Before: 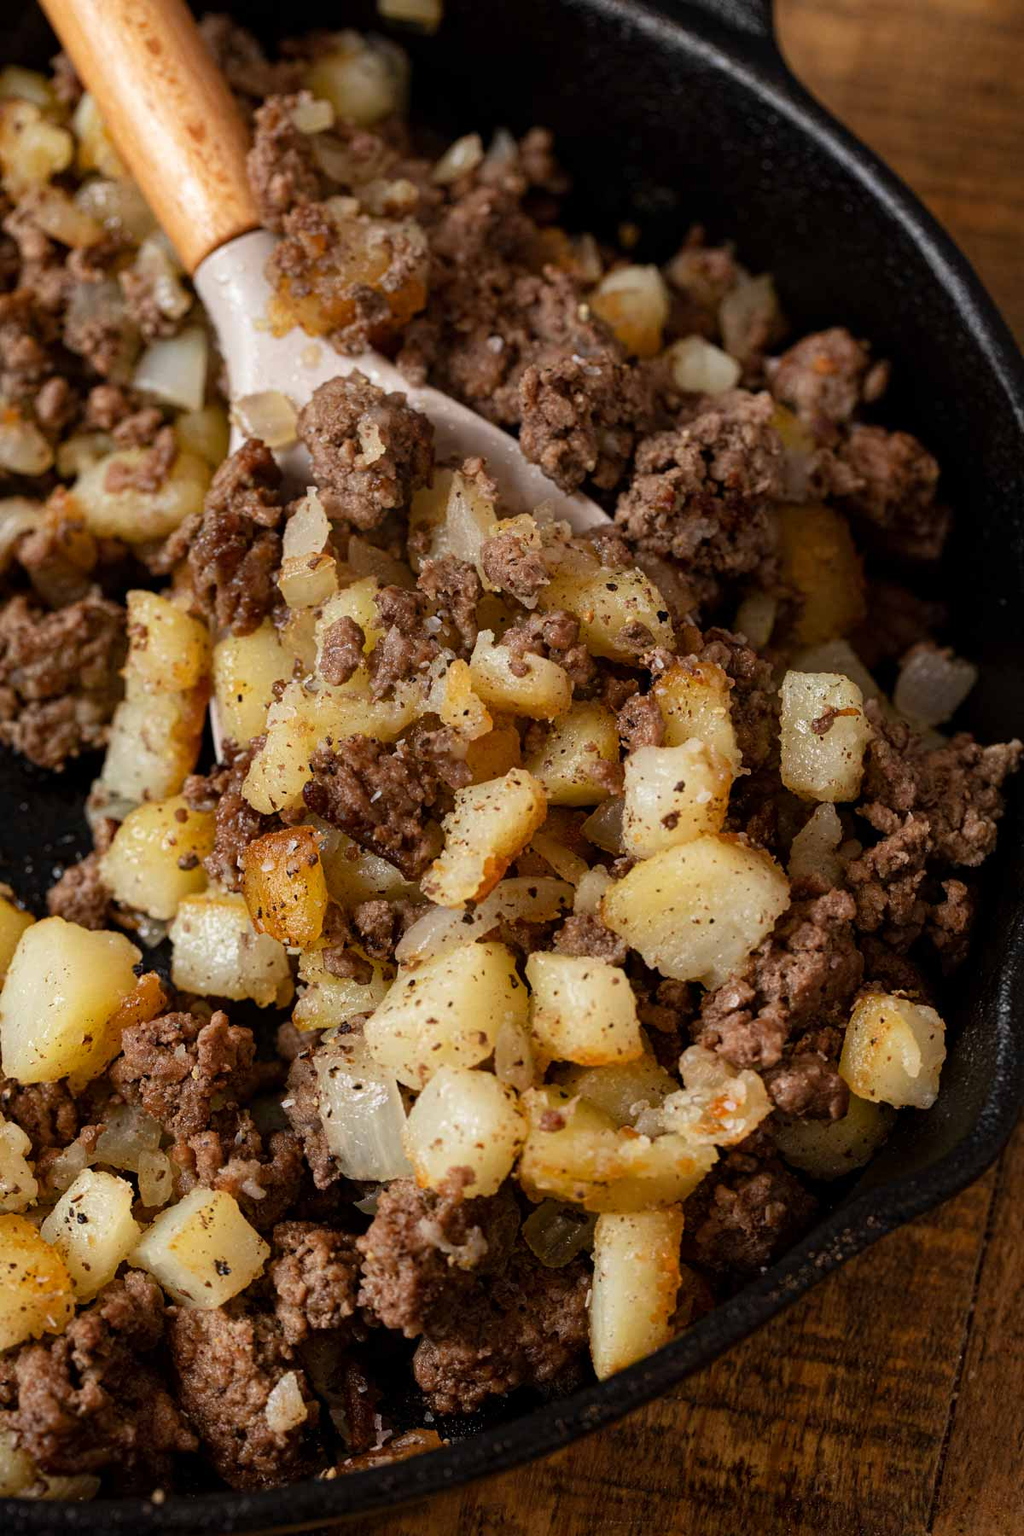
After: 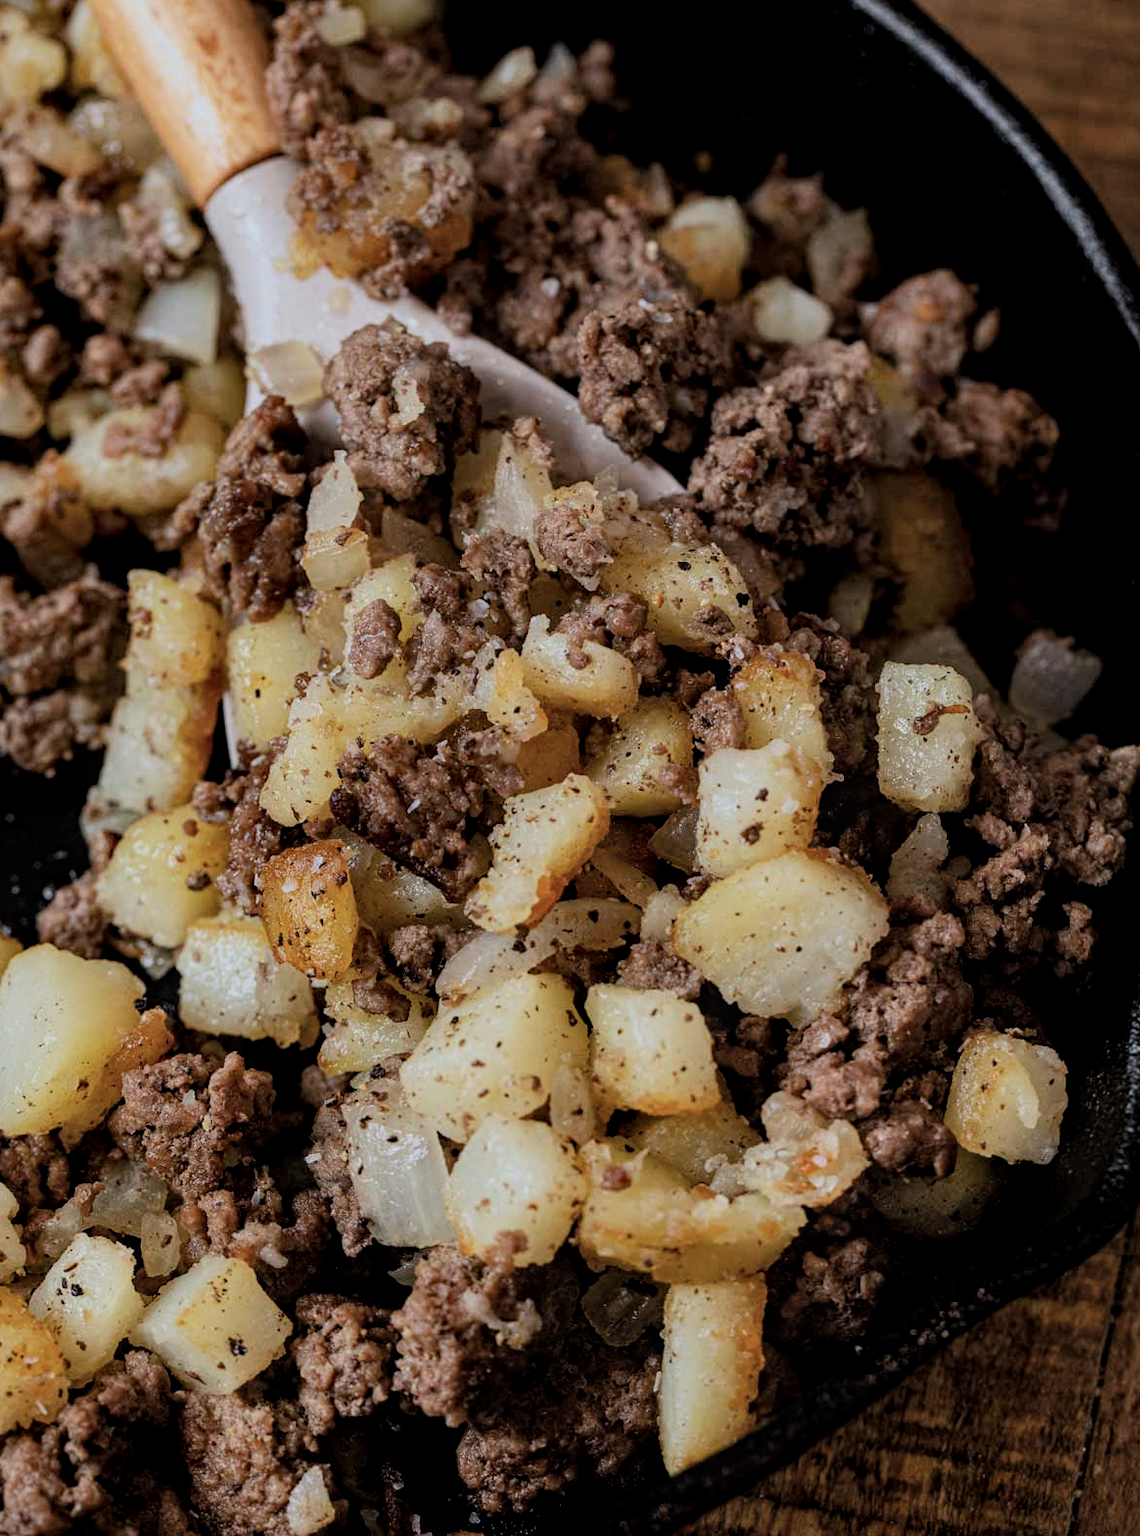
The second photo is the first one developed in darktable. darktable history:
crop: left 1.507%, top 6.147%, right 1.379%, bottom 6.637%
color calibration: x 0.367, y 0.376, temperature 4372.25 K
filmic rgb: black relative exposure -7.65 EV, white relative exposure 4.56 EV, hardness 3.61, color science v6 (2022)
local contrast: on, module defaults
color correction: saturation 0.85
